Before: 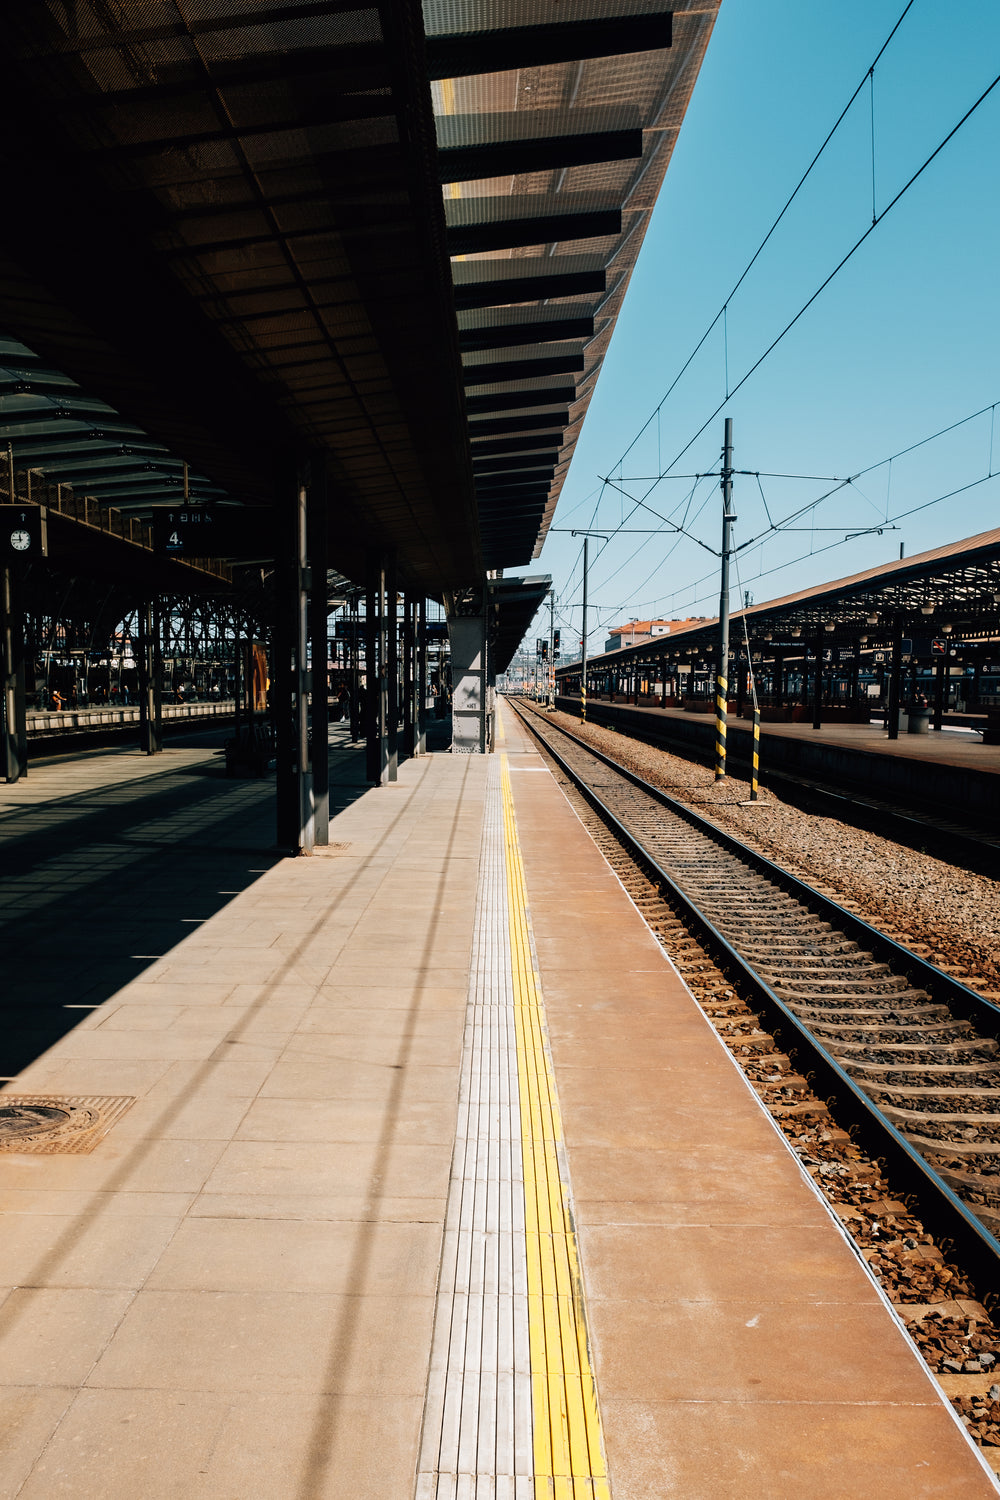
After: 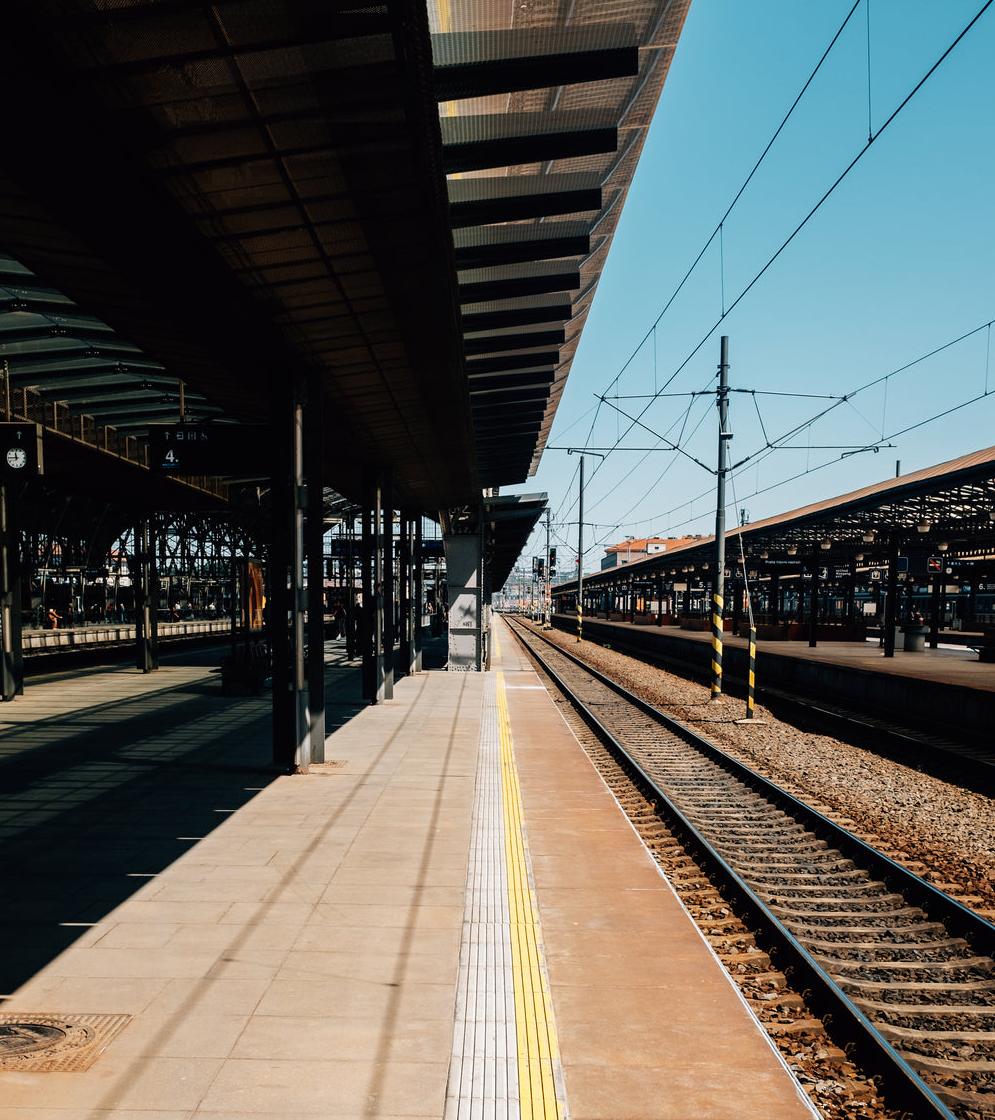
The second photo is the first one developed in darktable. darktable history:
crop: left 0.409%, top 5.469%, bottom 19.822%
